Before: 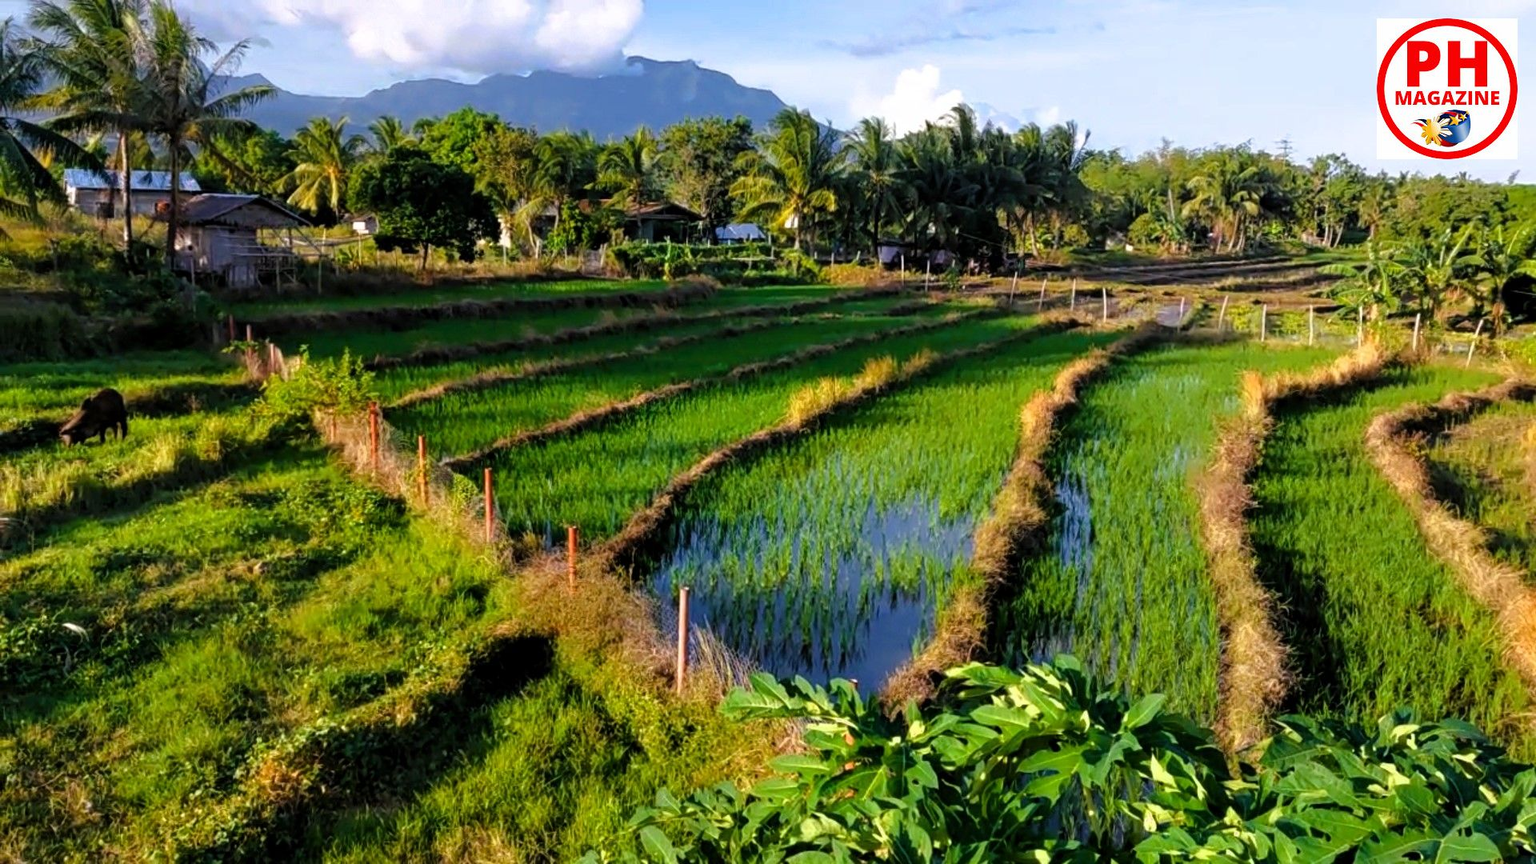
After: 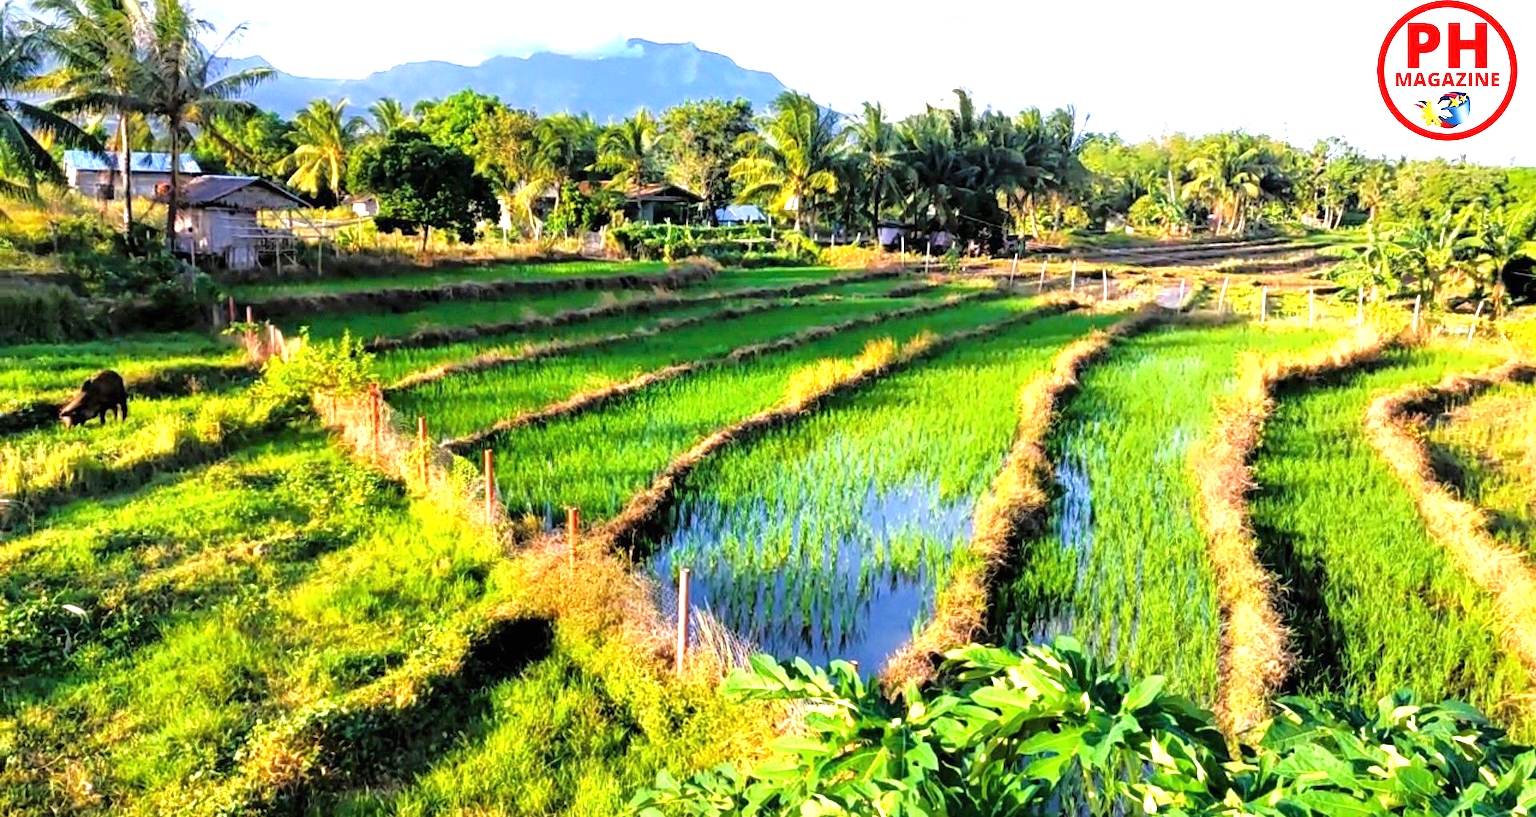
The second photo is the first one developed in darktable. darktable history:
exposure: black level correction 0, exposure 1.447 EV, compensate highlight preservation false
crop and rotate: top 2.27%, bottom 3.085%
tone equalizer: -8 EV 0.017 EV, -7 EV -0.031 EV, -6 EV 0.018 EV, -5 EV 0.047 EV, -4 EV 0.305 EV, -3 EV 0.644 EV, -2 EV 0.556 EV, -1 EV 0.197 EV, +0 EV 0.036 EV
